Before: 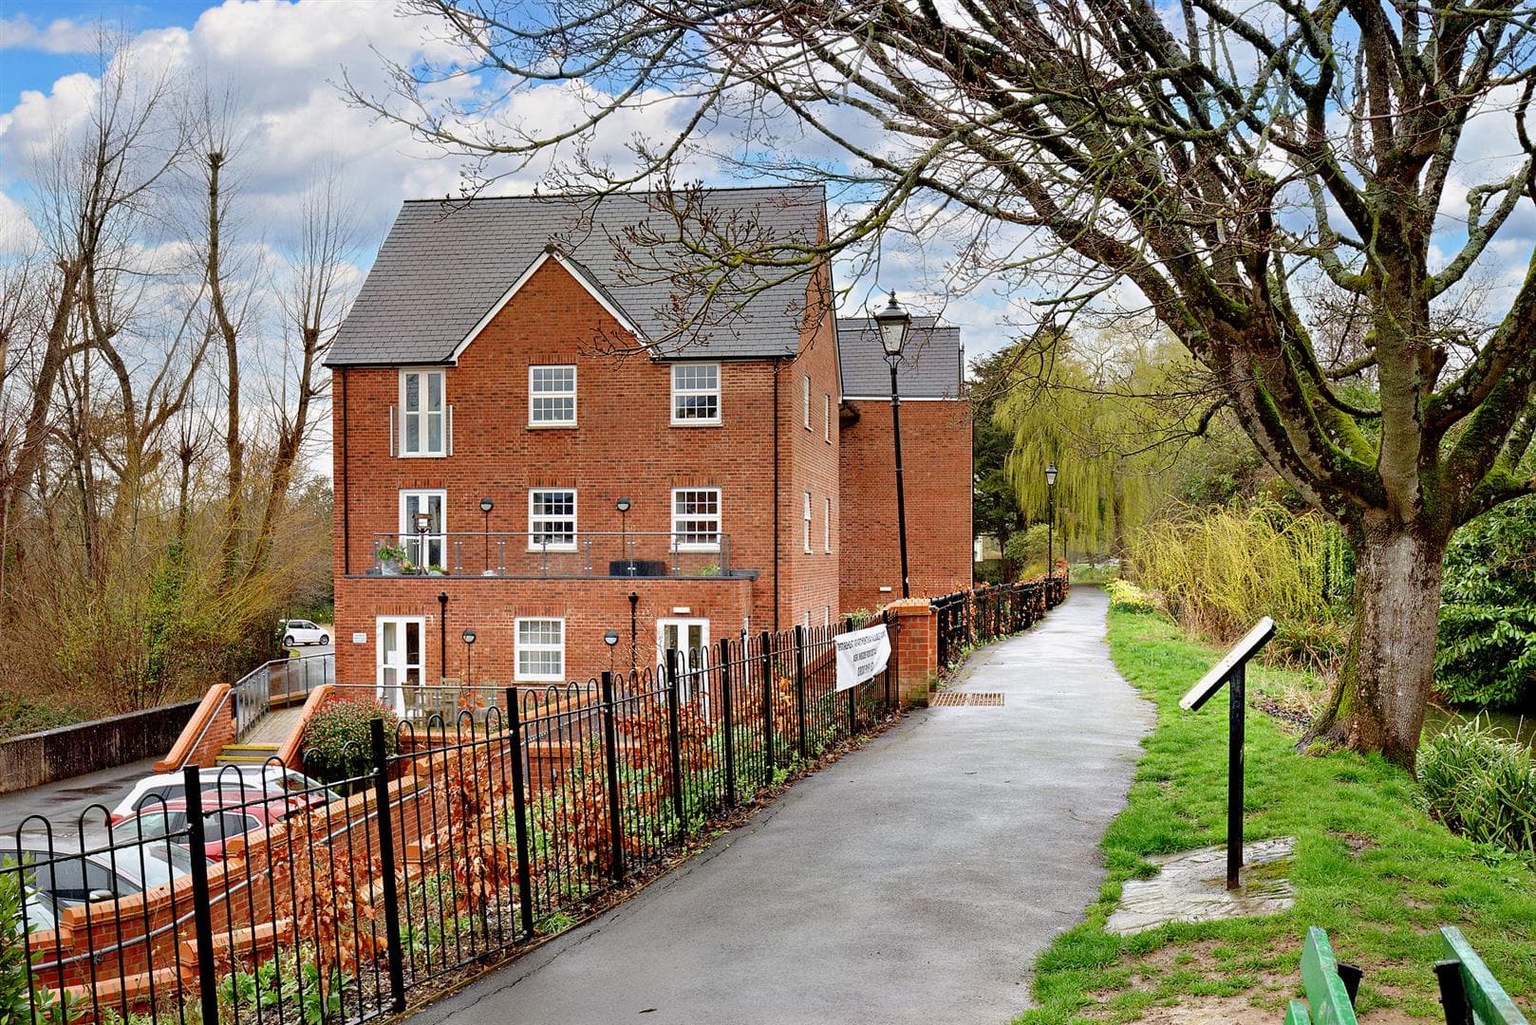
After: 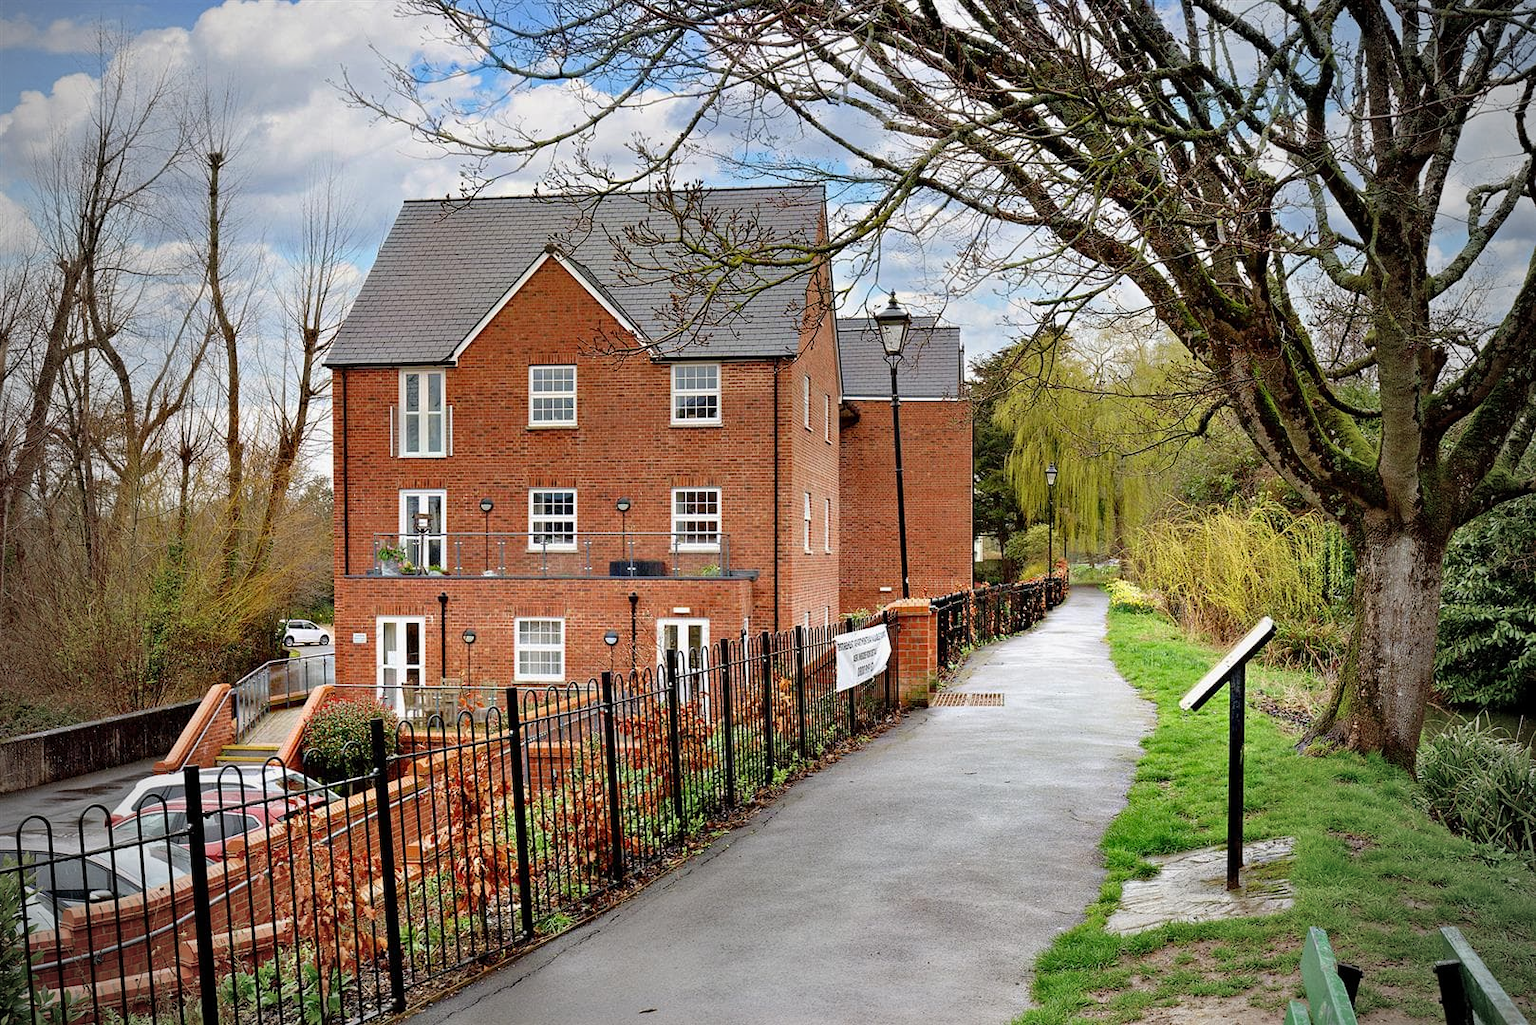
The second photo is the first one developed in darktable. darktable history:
vignetting: fall-off start 67.16%, center (-0.032, -0.036), width/height ratio 1.007
